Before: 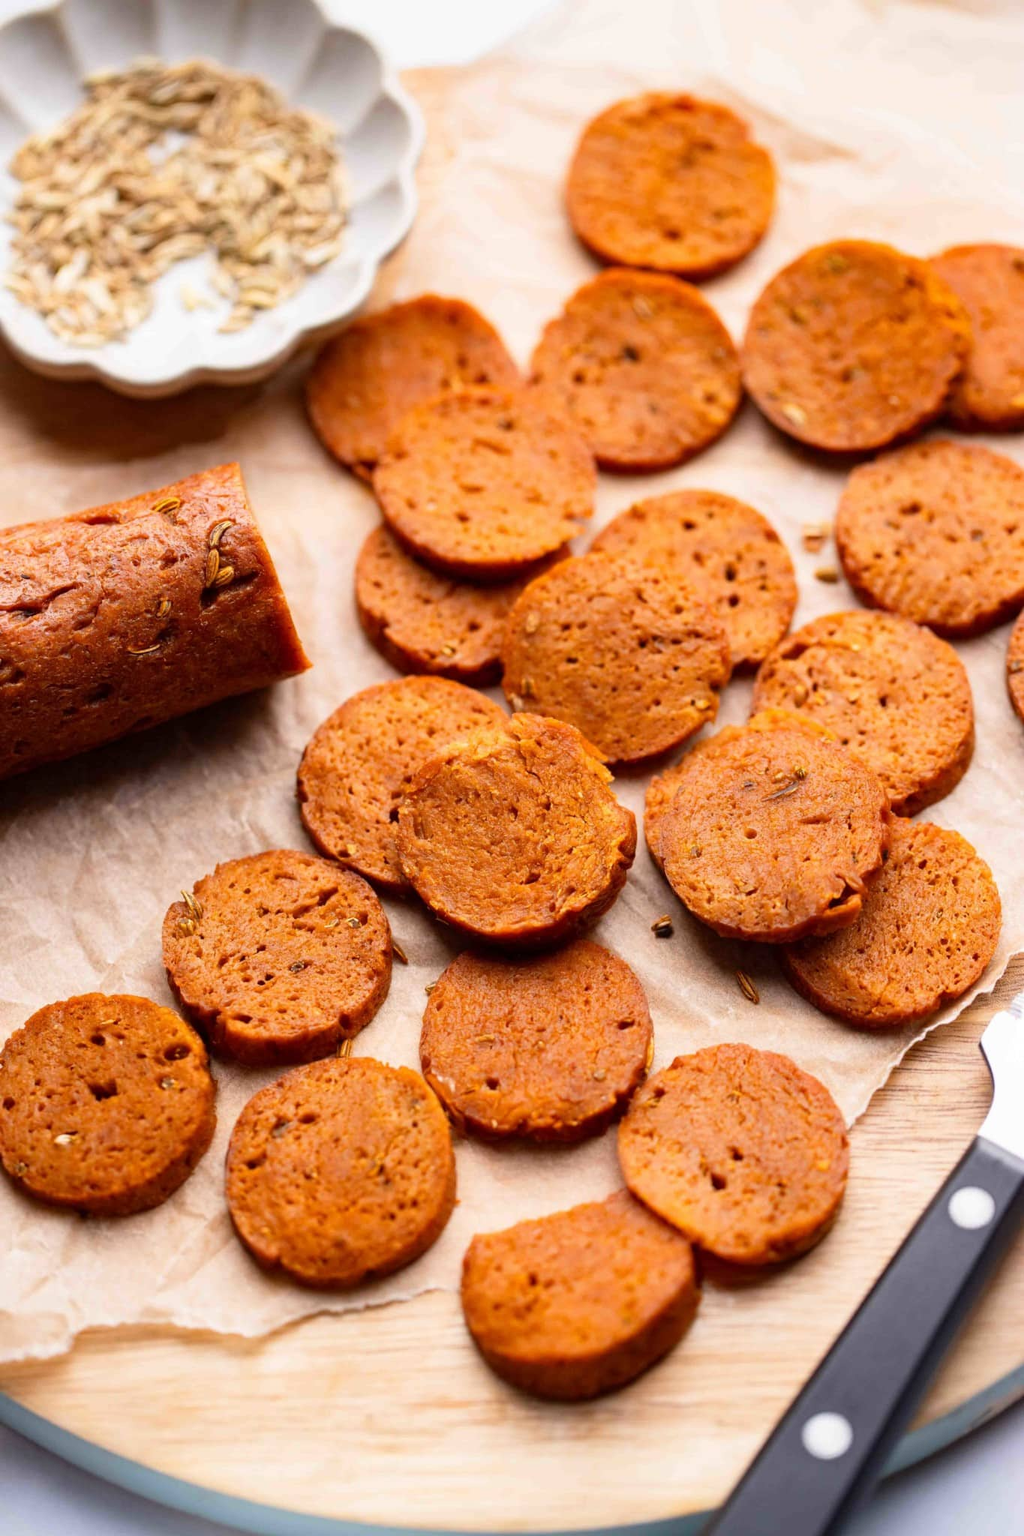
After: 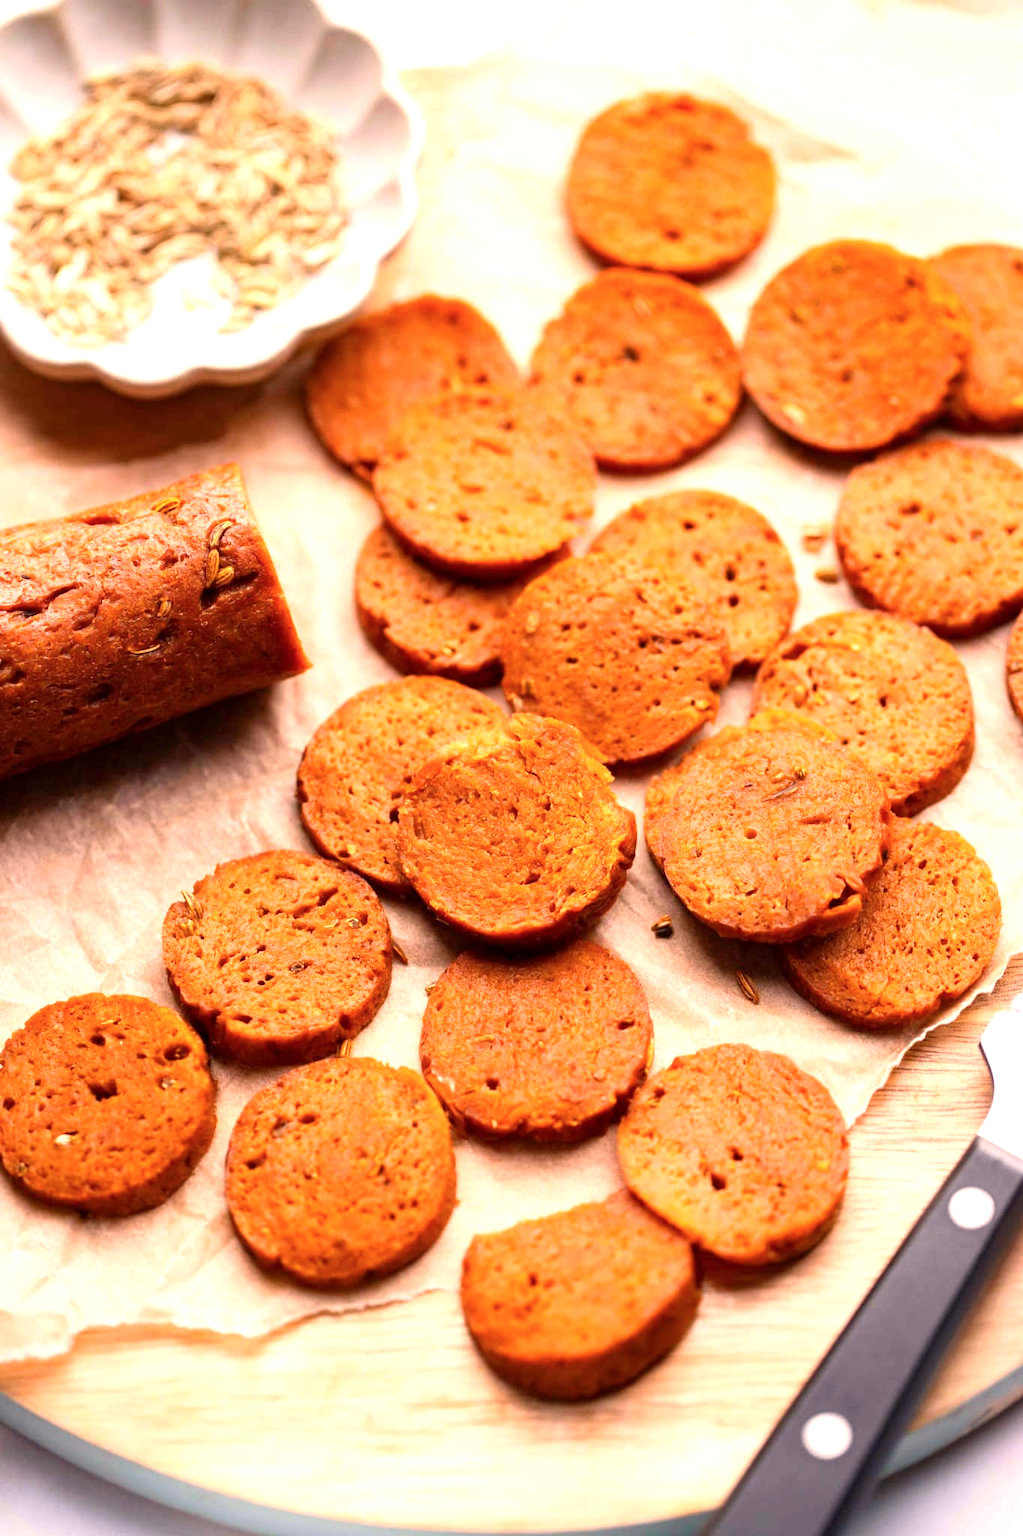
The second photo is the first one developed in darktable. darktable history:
color balance rgb: on, module defaults
white balance: red 1.127, blue 0.943
exposure: black level correction 0.001, exposure 0.5 EV, compensate exposure bias true, compensate highlight preservation false
